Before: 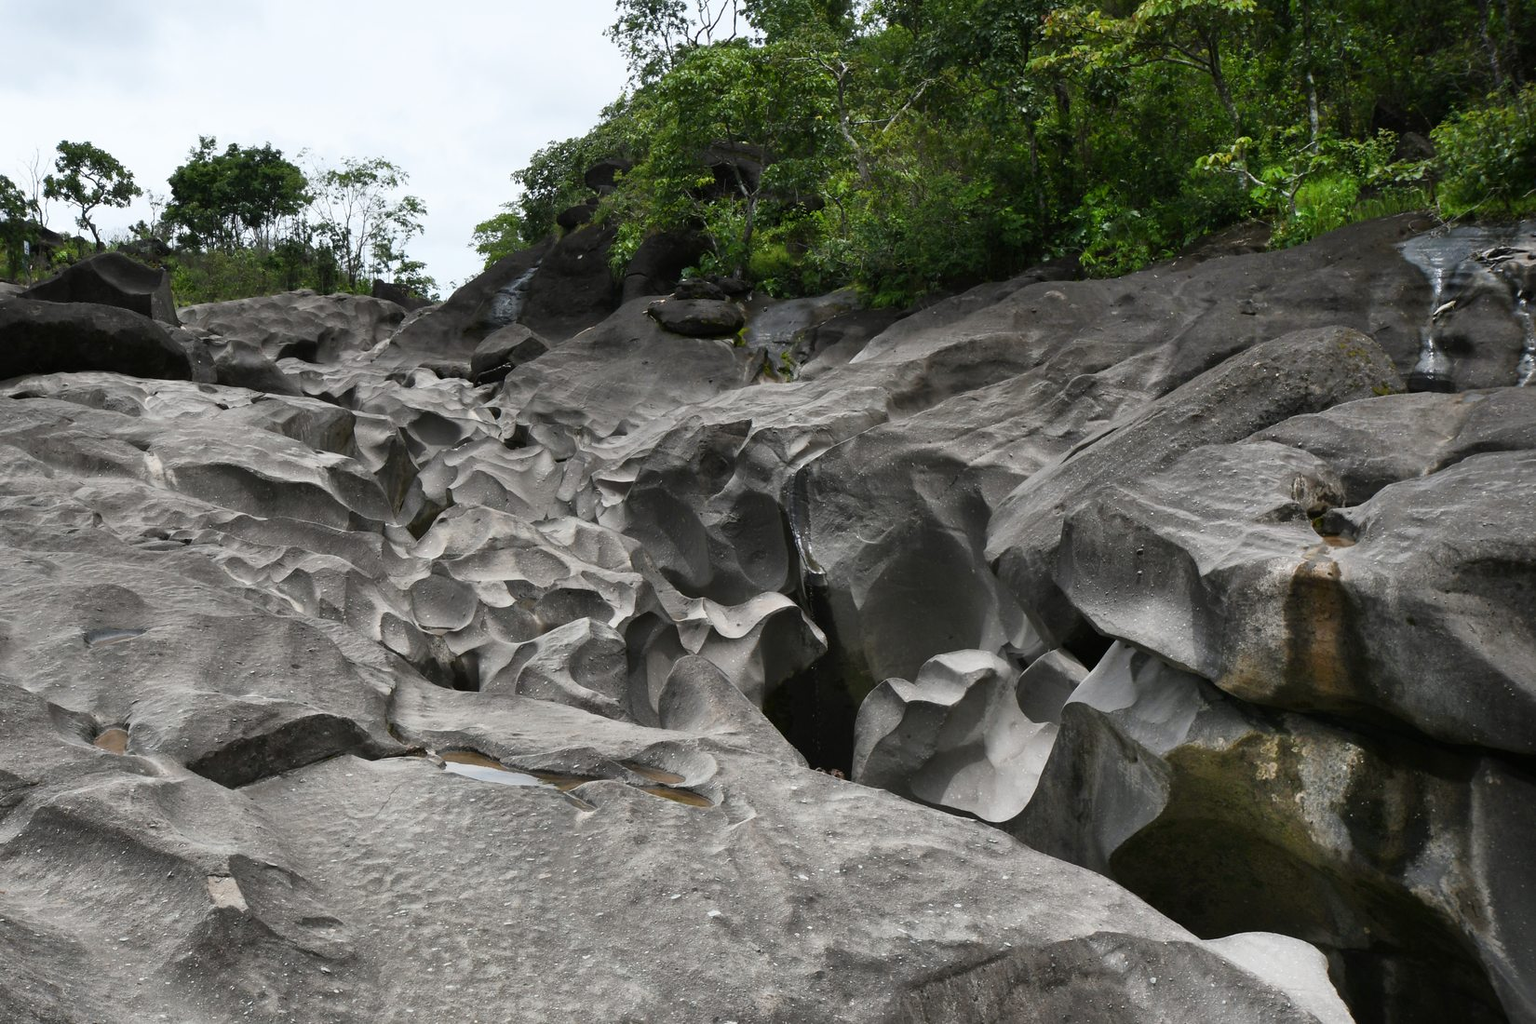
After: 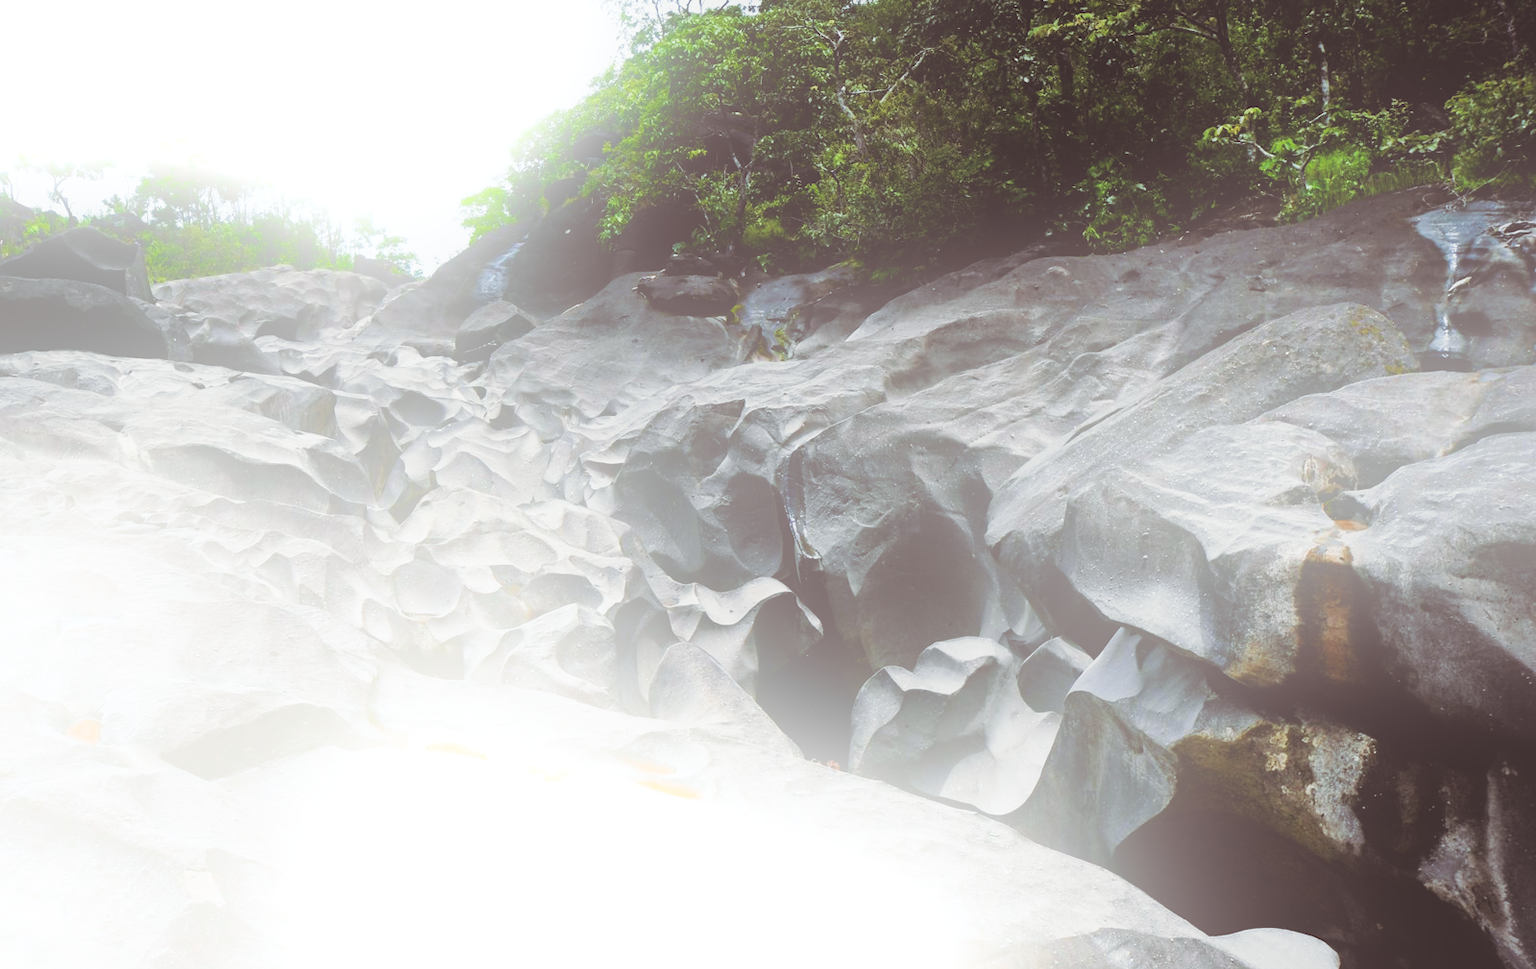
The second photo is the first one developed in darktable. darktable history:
split-toning: shadows › saturation 0.24, highlights › hue 54°, highlights › saturation 0.24
crop: left 1.964%, top 3.251%, right 1.122%, bottom 4.933%
bloom: size 25%, threshold 5%, strength 90%
white balance: red 0.967, blue 1.049
sigmoid: contrast 1.7, skew -0.2, preserve hue 0%, red attenuation 0.1, red rotation 0.035, green attenuation 0.1, green rotation -0.017, blue attenuation 0.15, blue rotation -0.052, base primaries Rec2020
